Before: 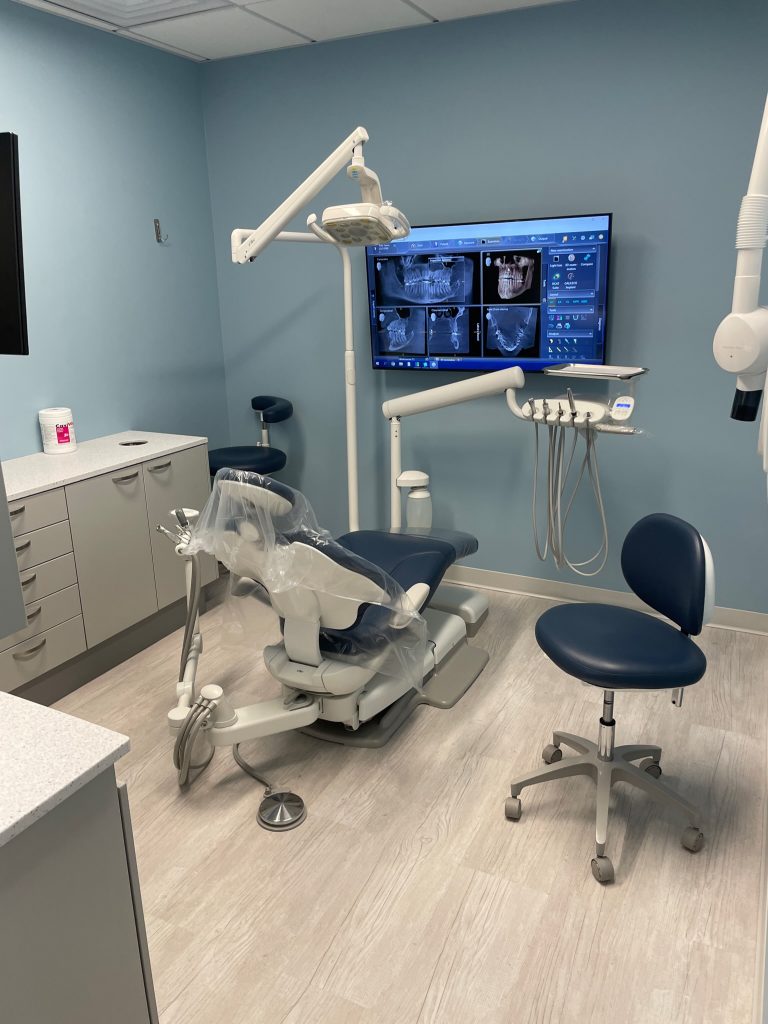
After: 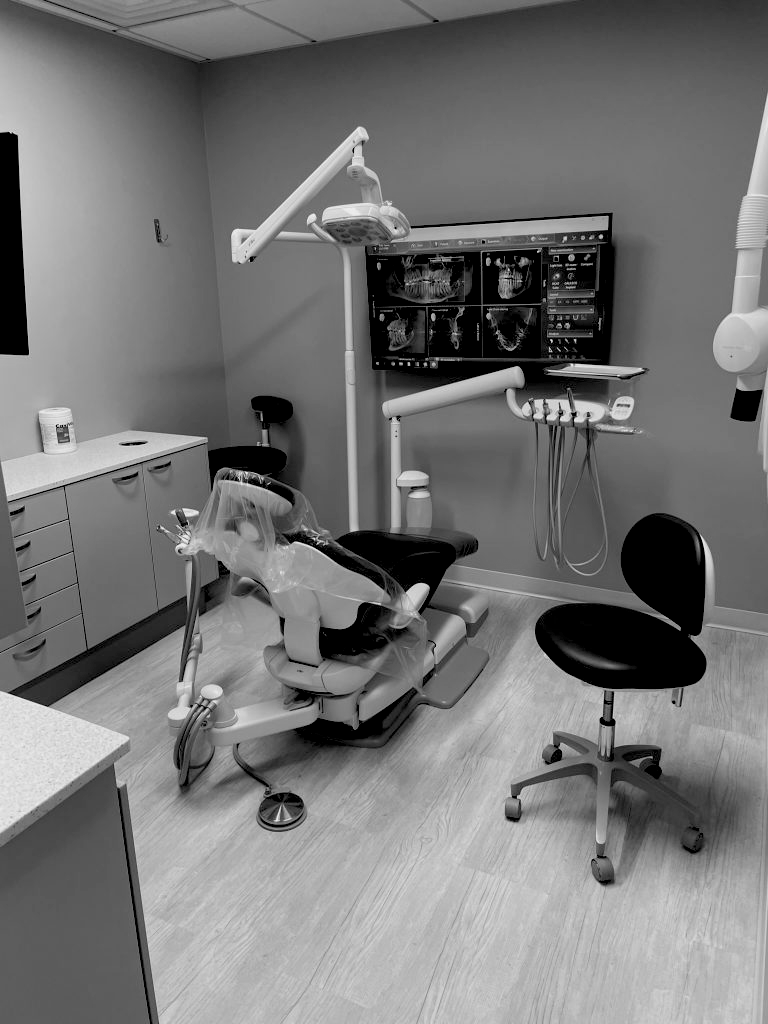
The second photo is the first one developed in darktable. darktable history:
exposure: black level correction 0.046, exposure -0.228 EV, compensate highlight preservation false
monochrome: on, module defaults
